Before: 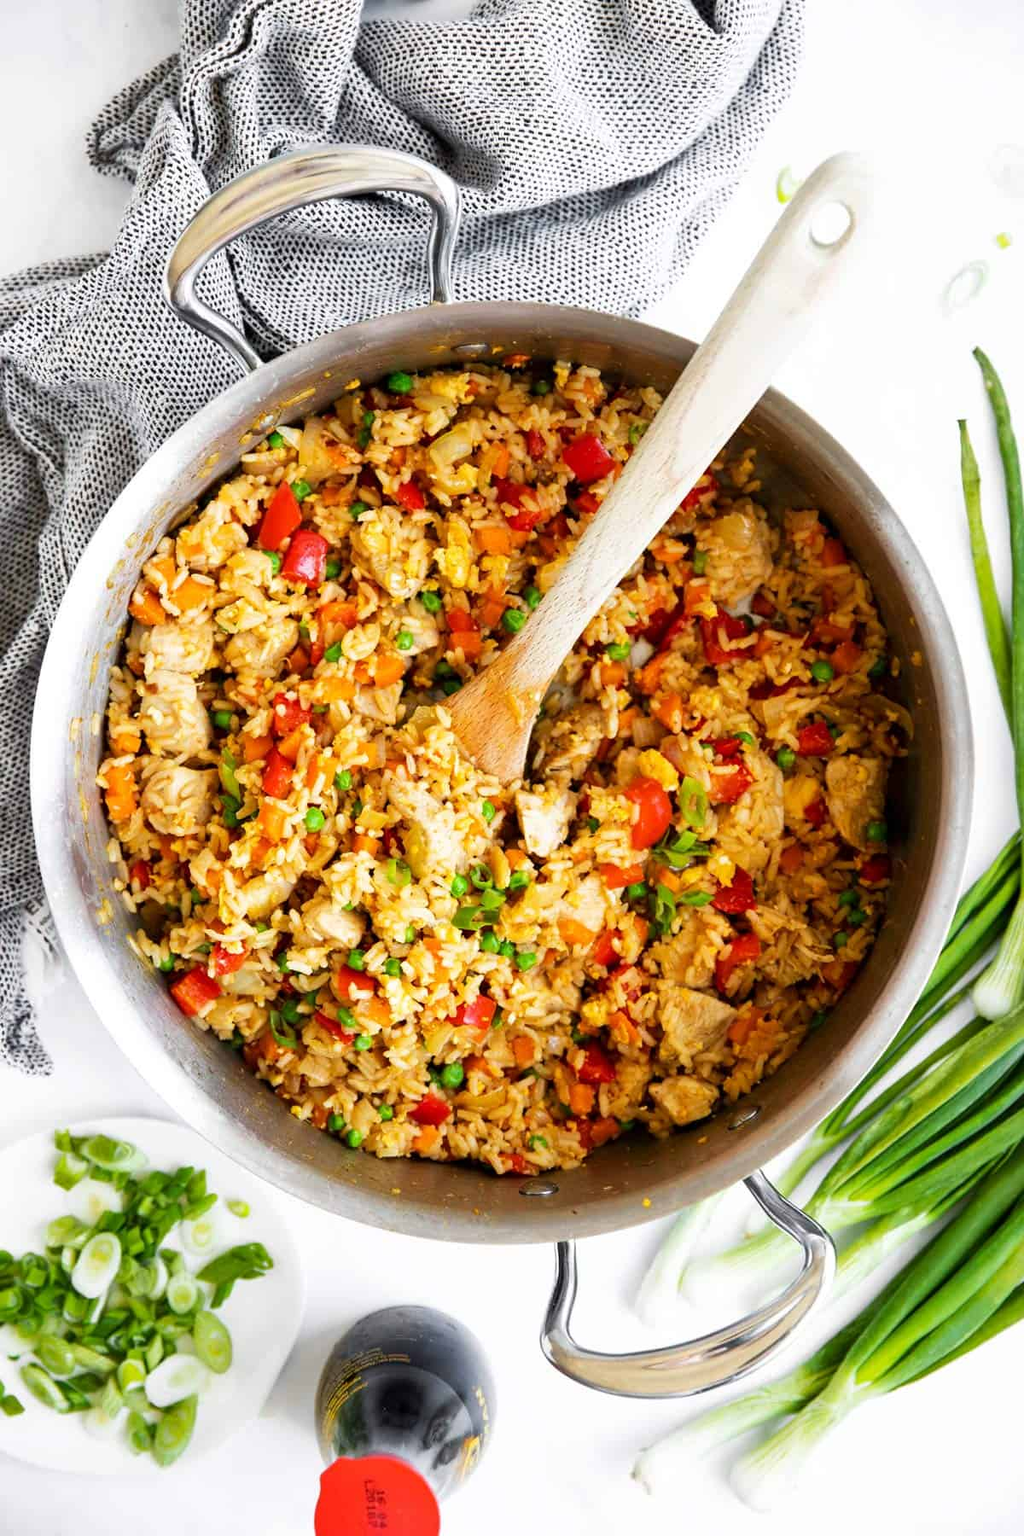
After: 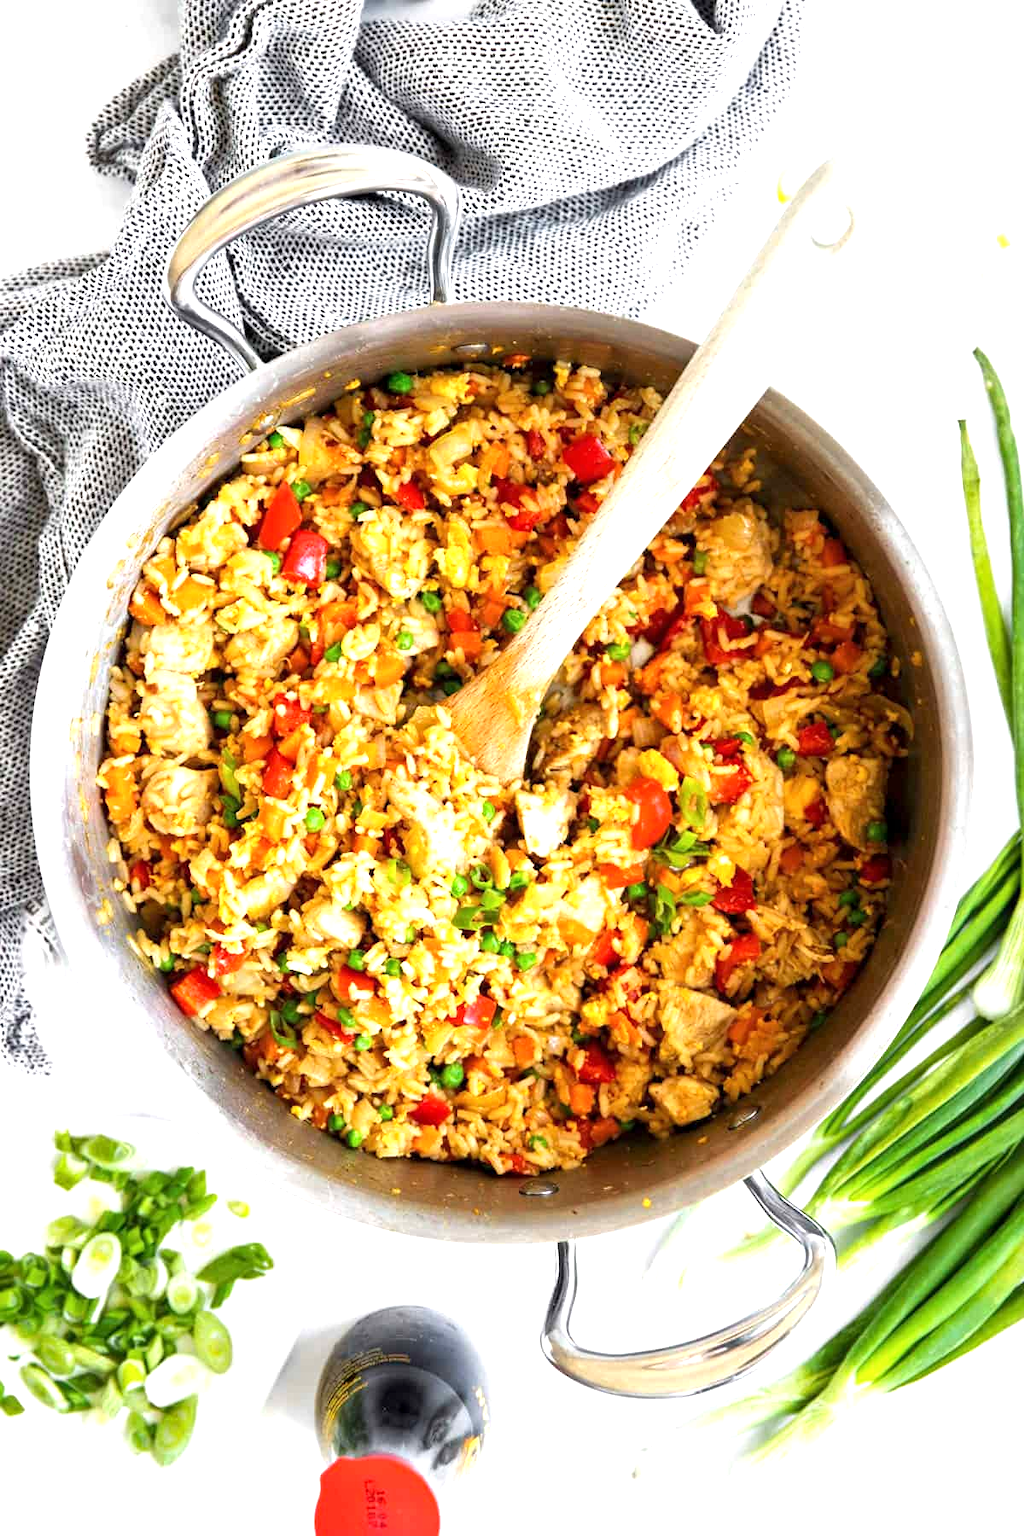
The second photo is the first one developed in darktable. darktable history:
exposure: black level correction 0, exposure 0.591 EV, compensate highlight preservation false
local contrast: highlights 103%, shadows 98%, detail 119%, midtone range 0.2
